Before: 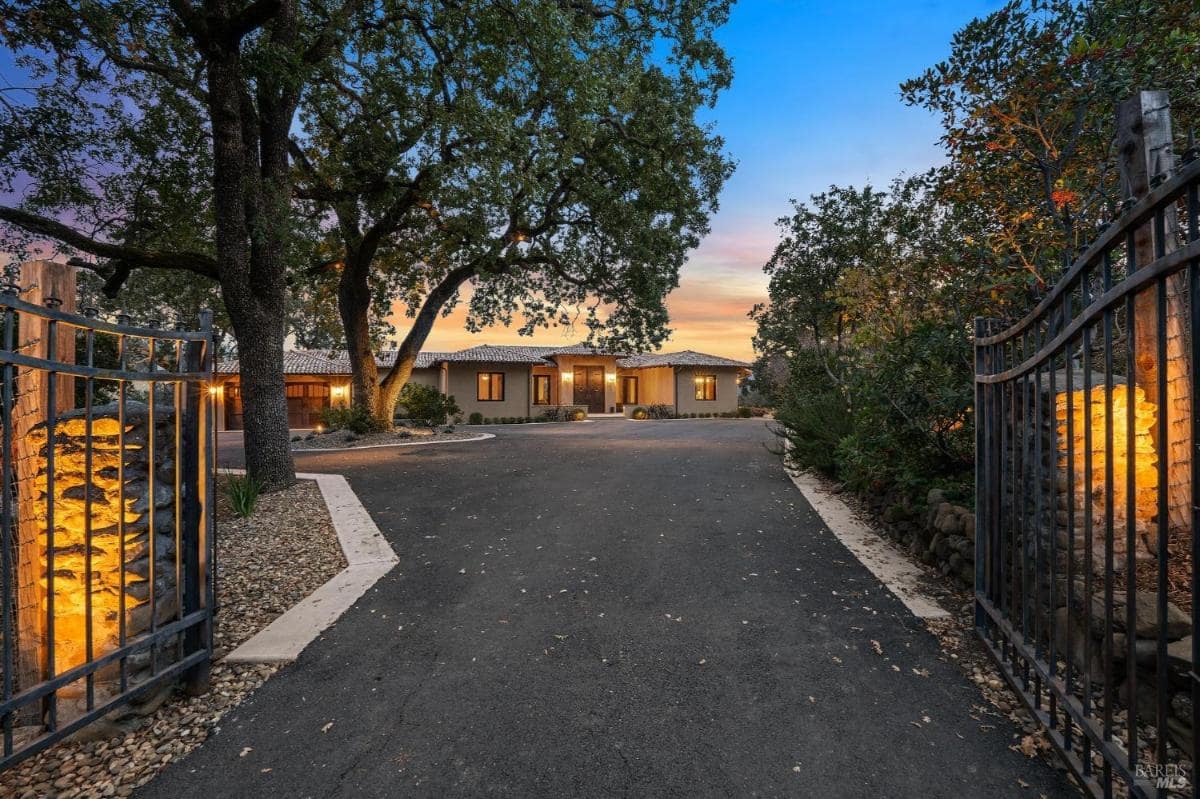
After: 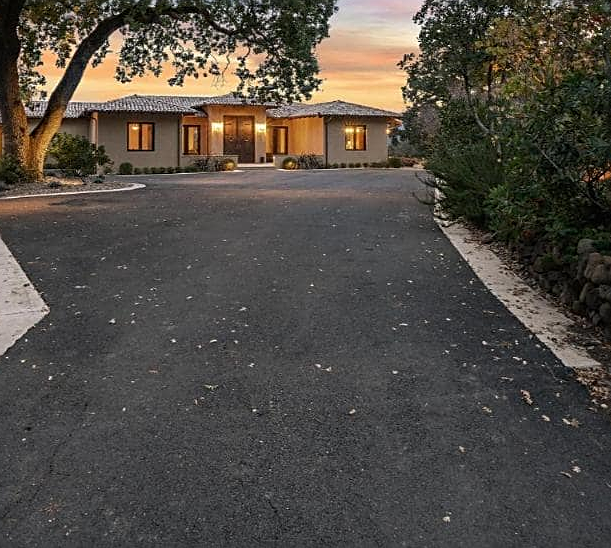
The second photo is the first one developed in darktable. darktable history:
sharpen: amount 0.49
crop and rotate: left 29.204%, top 31.295%, right 19.81%
